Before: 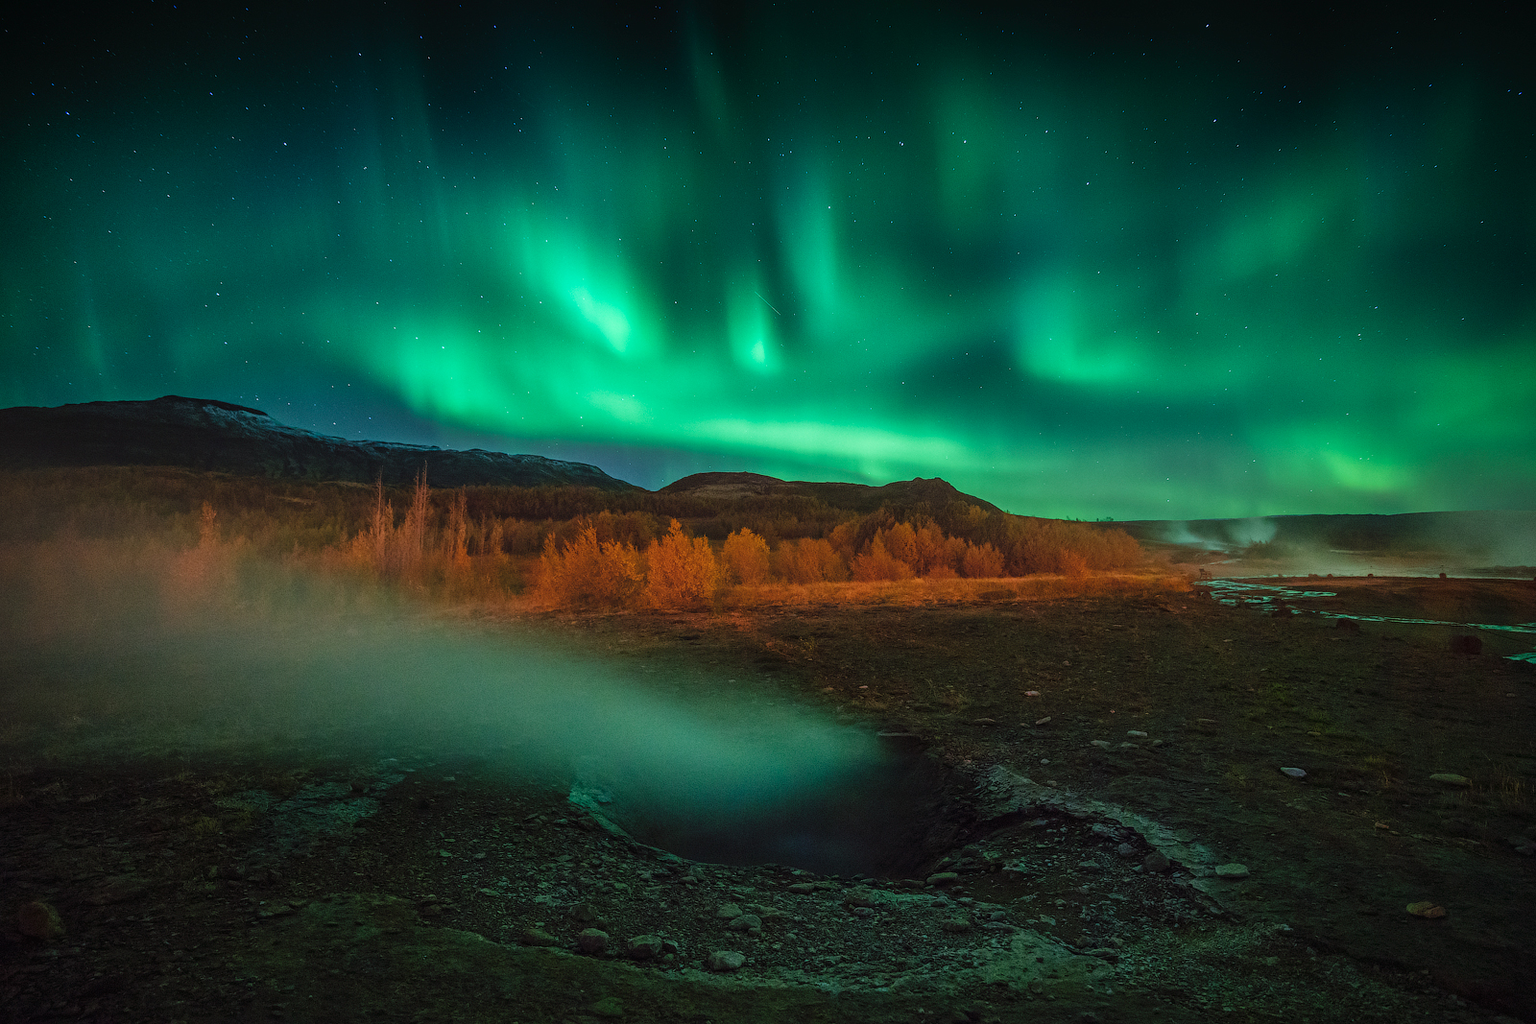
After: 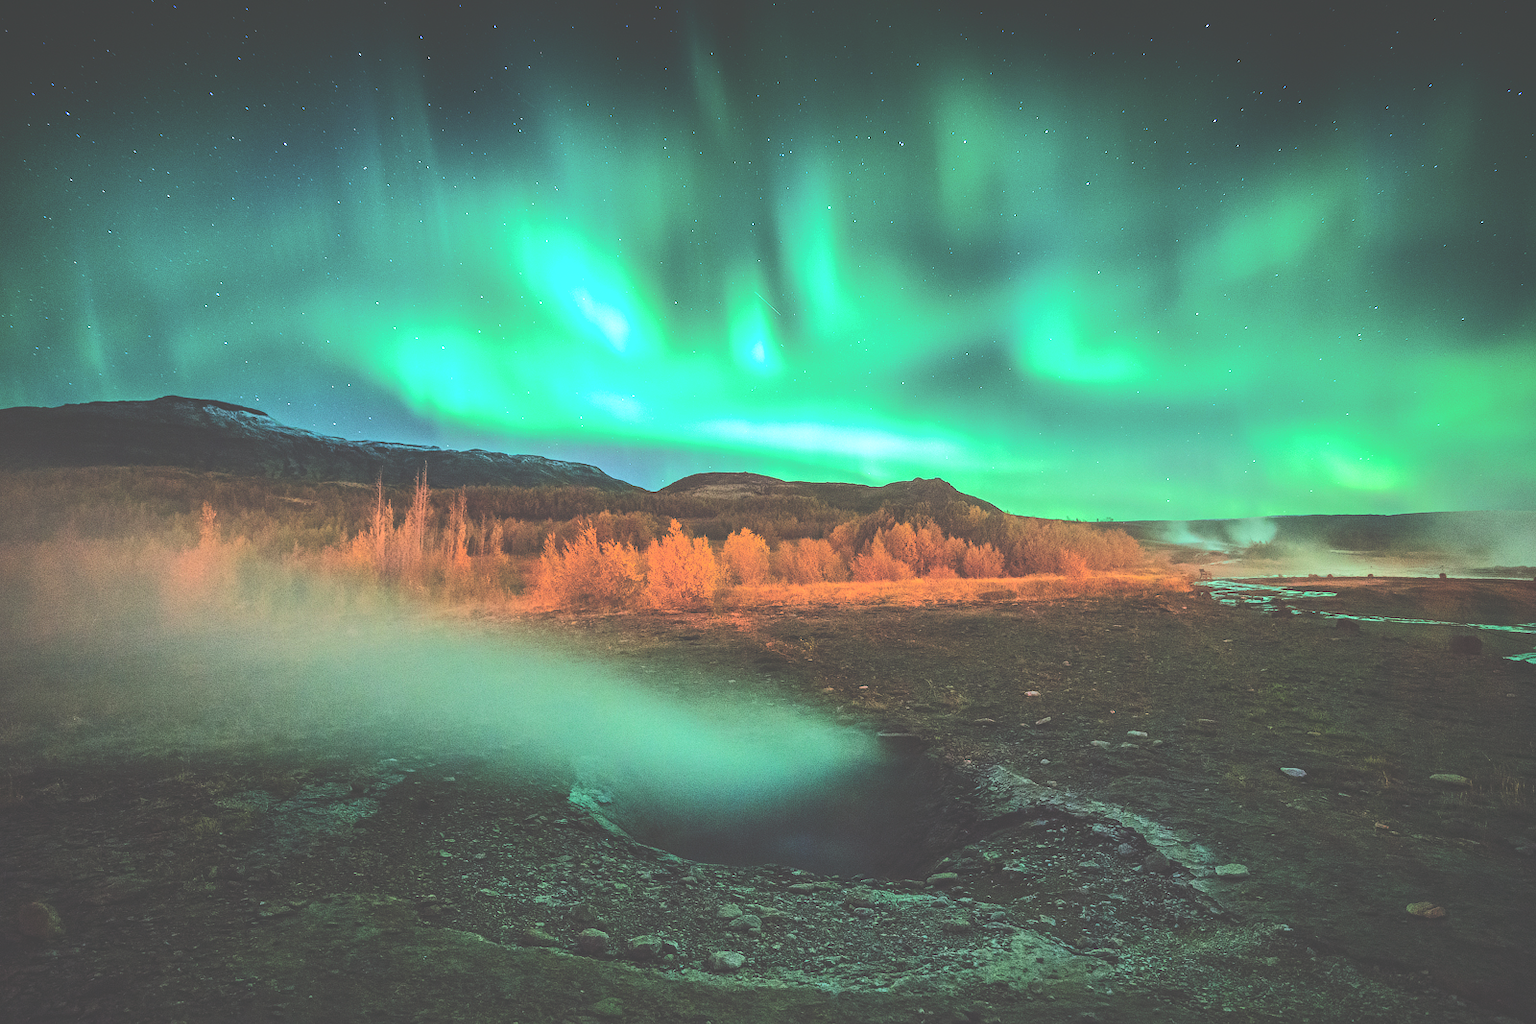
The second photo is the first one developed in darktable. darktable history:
tone curve: curves: ch0 [(0, 0) (0.003, 0.15) (0.011, 0.151) (0.025, 0.15) (0.044, 0.15) (0.069, 0.151) (0.1, 0.153) (0.136, 0.16) (0.177, 0.183) (0.224, 0.21) (0.277, 0.253) (0.335, 0.309) (0.399, 0.389) (0.468, 0.479) (0.543, 0.58) (0.623, 0.677) (0.709, 0.747) (0.801, 0.808) (0.898, 0.87) (1, 1)], color space Lab, independent channels, preserve colors none
exposure: black level correction -0.024, exposure 1.396 EV, compensate highlight preservation false
